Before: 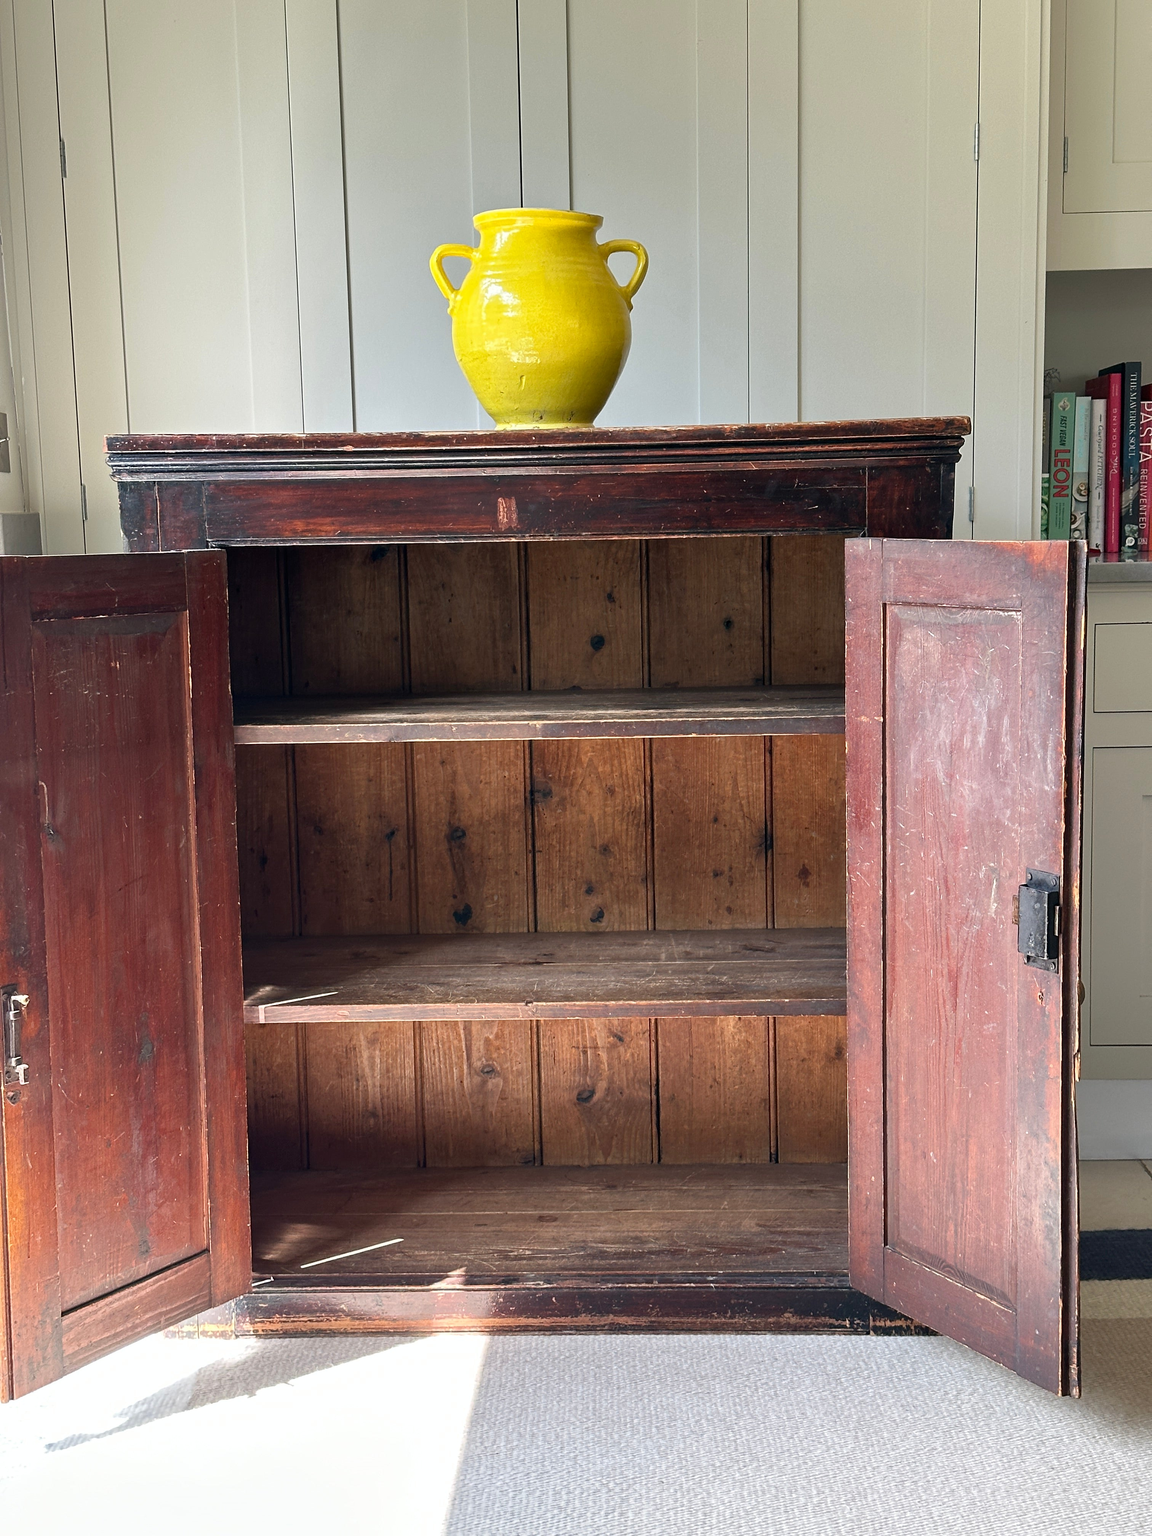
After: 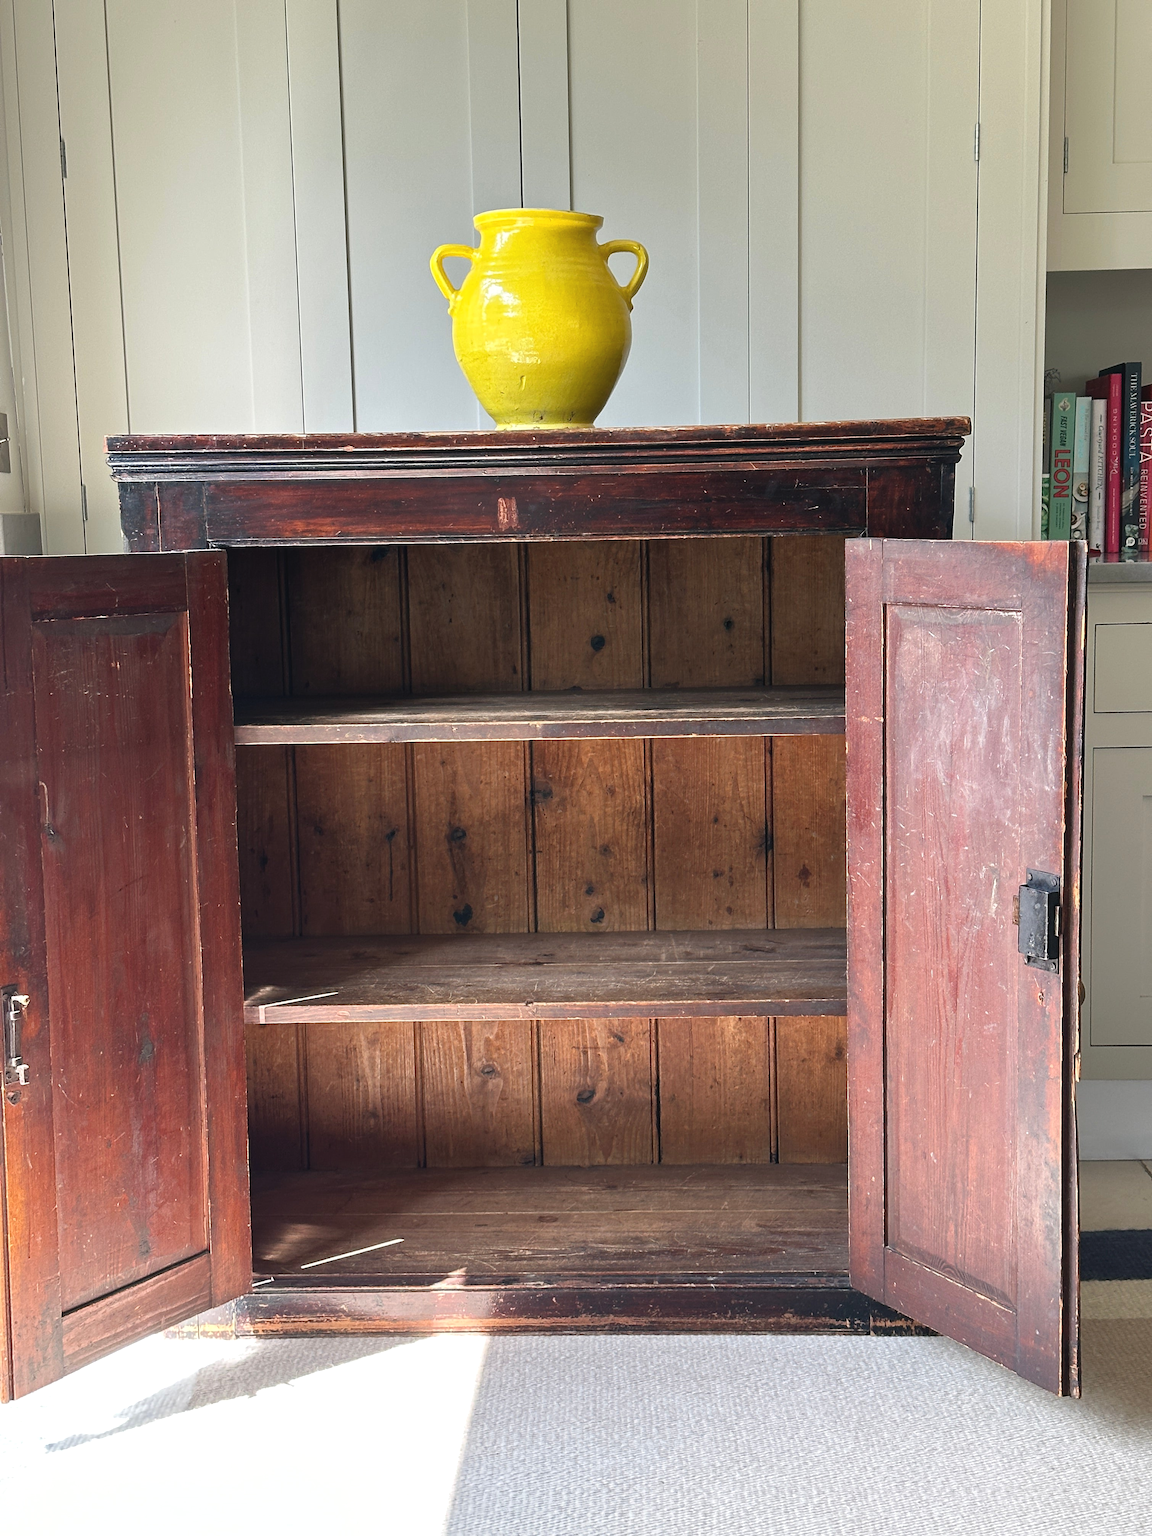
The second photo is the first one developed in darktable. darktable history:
exposure: black level correction -0.004, exposure 0.054 EV, compensate highlight preservation false
